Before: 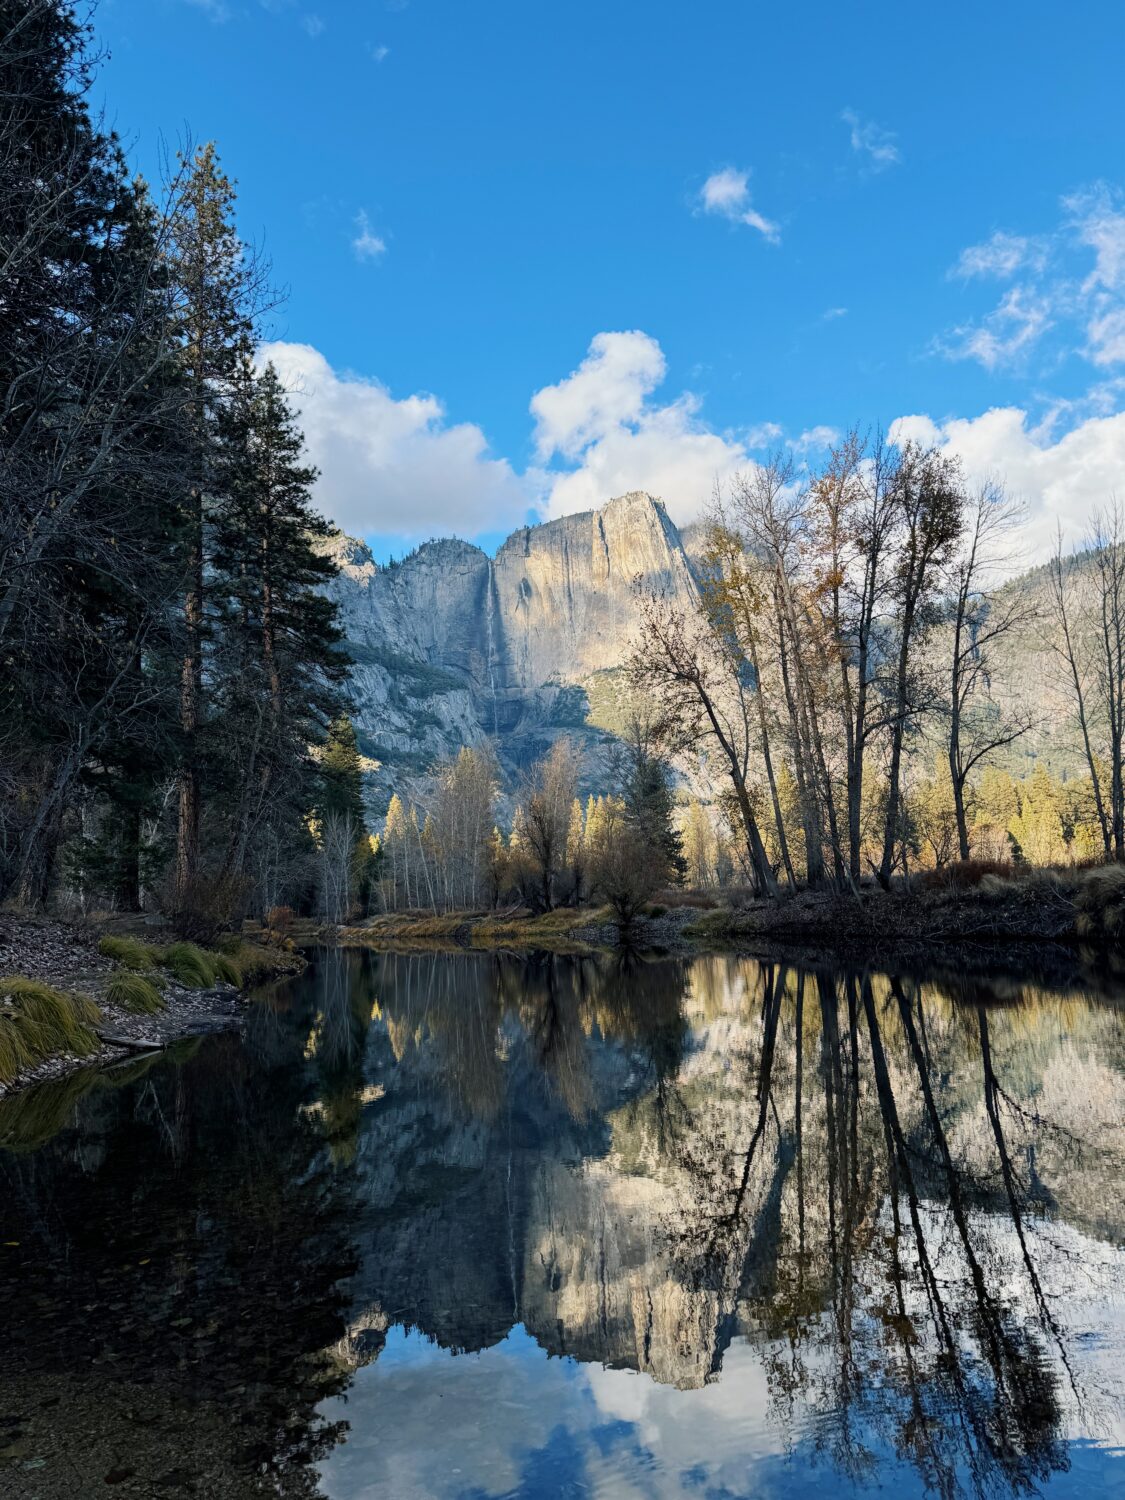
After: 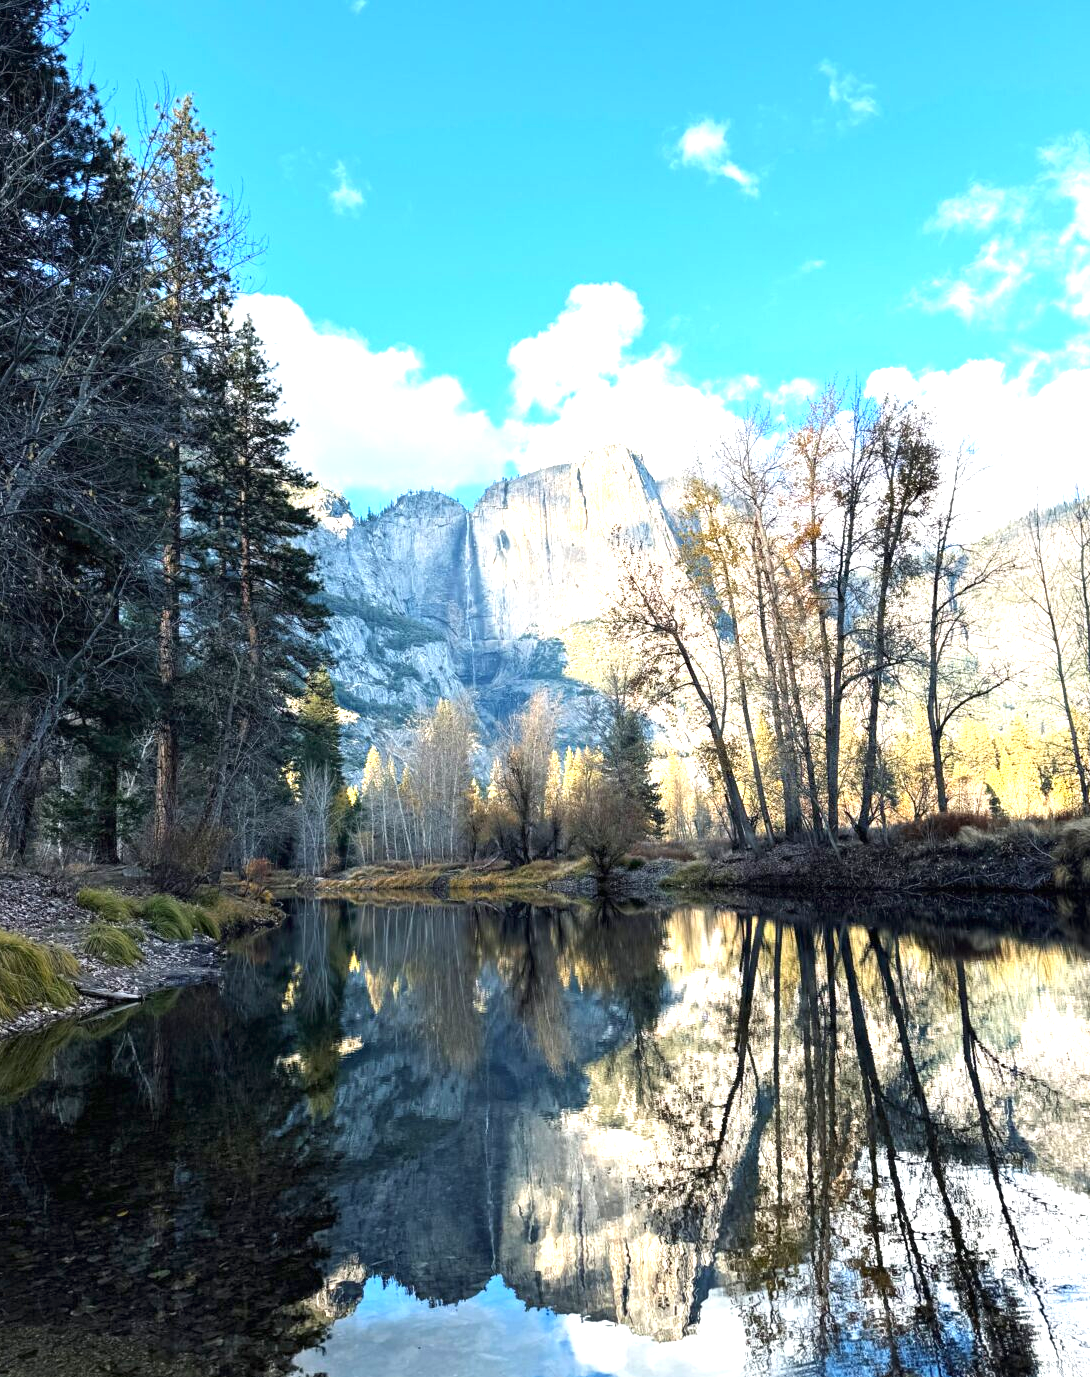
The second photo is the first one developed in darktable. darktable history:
exposure: black level correction 0, exposure 1.35 EV, compensate exposure bias true, compensate highlight preservation false
crop: left 1.964%, top 3.251%, right 1.122%, bottom 4.933%
